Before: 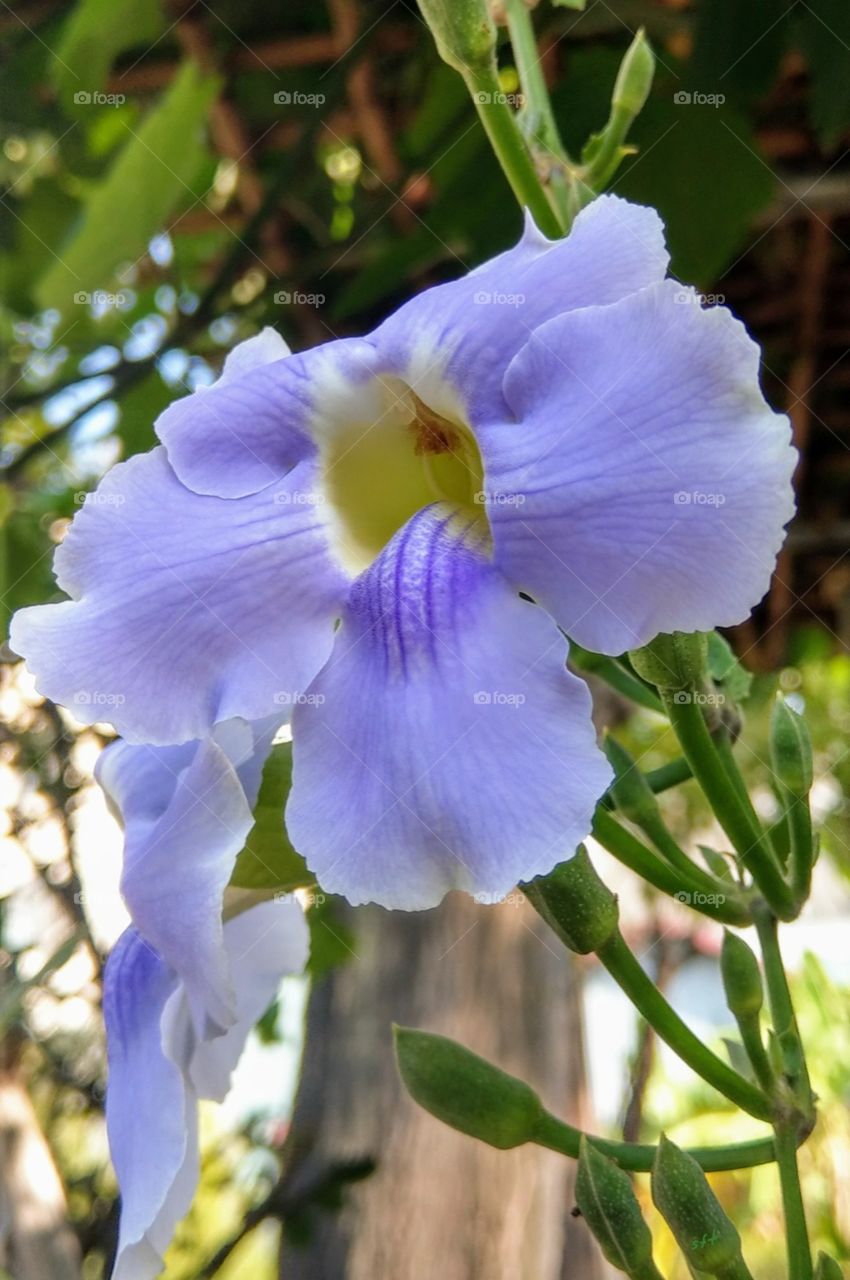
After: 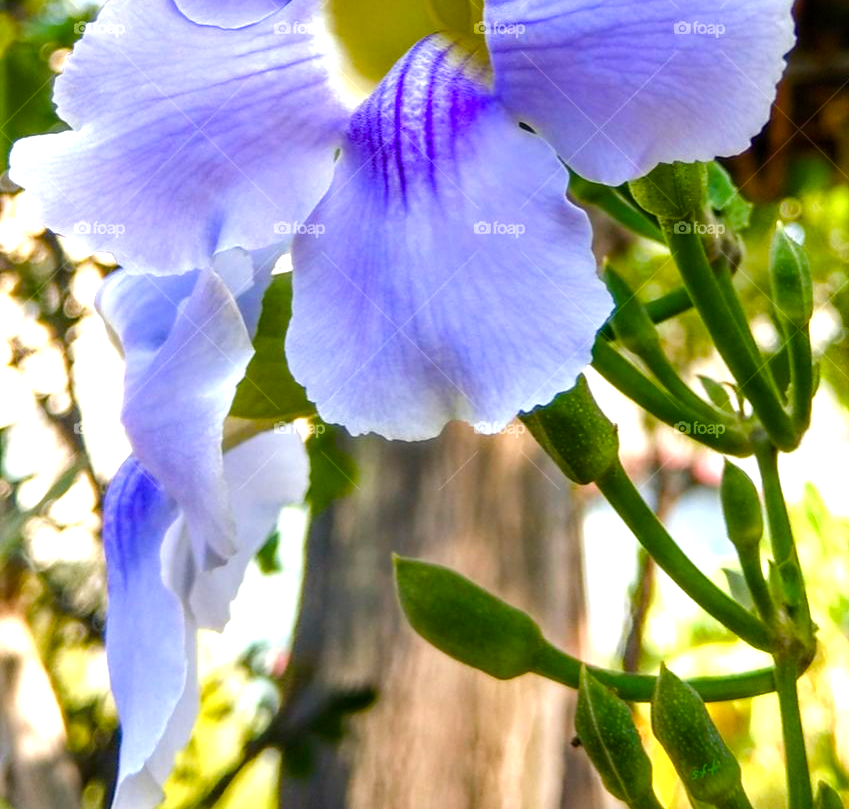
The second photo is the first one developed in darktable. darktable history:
color balance rgb: power › hue 73.48°, linear chroma grading › shadows 9.339%, linear chroma grading › highlights 9.361%, linear chroma grading › global chroma 15.441%, linear chroma grading › mid-tones 14.924%, perceptual saturation grading › global saturation 20%, perceptual saturation grading › highlights -50.259%, perceptual saturation grading › shadows 30.836%, perceptual brilliance grading › global brilliance -4.826%, perceptual brilliance grading › highlights 25.146%, perceptual brilliance grading › mid-tones 7.474%, perceptual brilliance grading › shadows -4.868%, global vibrance 20%
crop and rotate: top 36.754%
